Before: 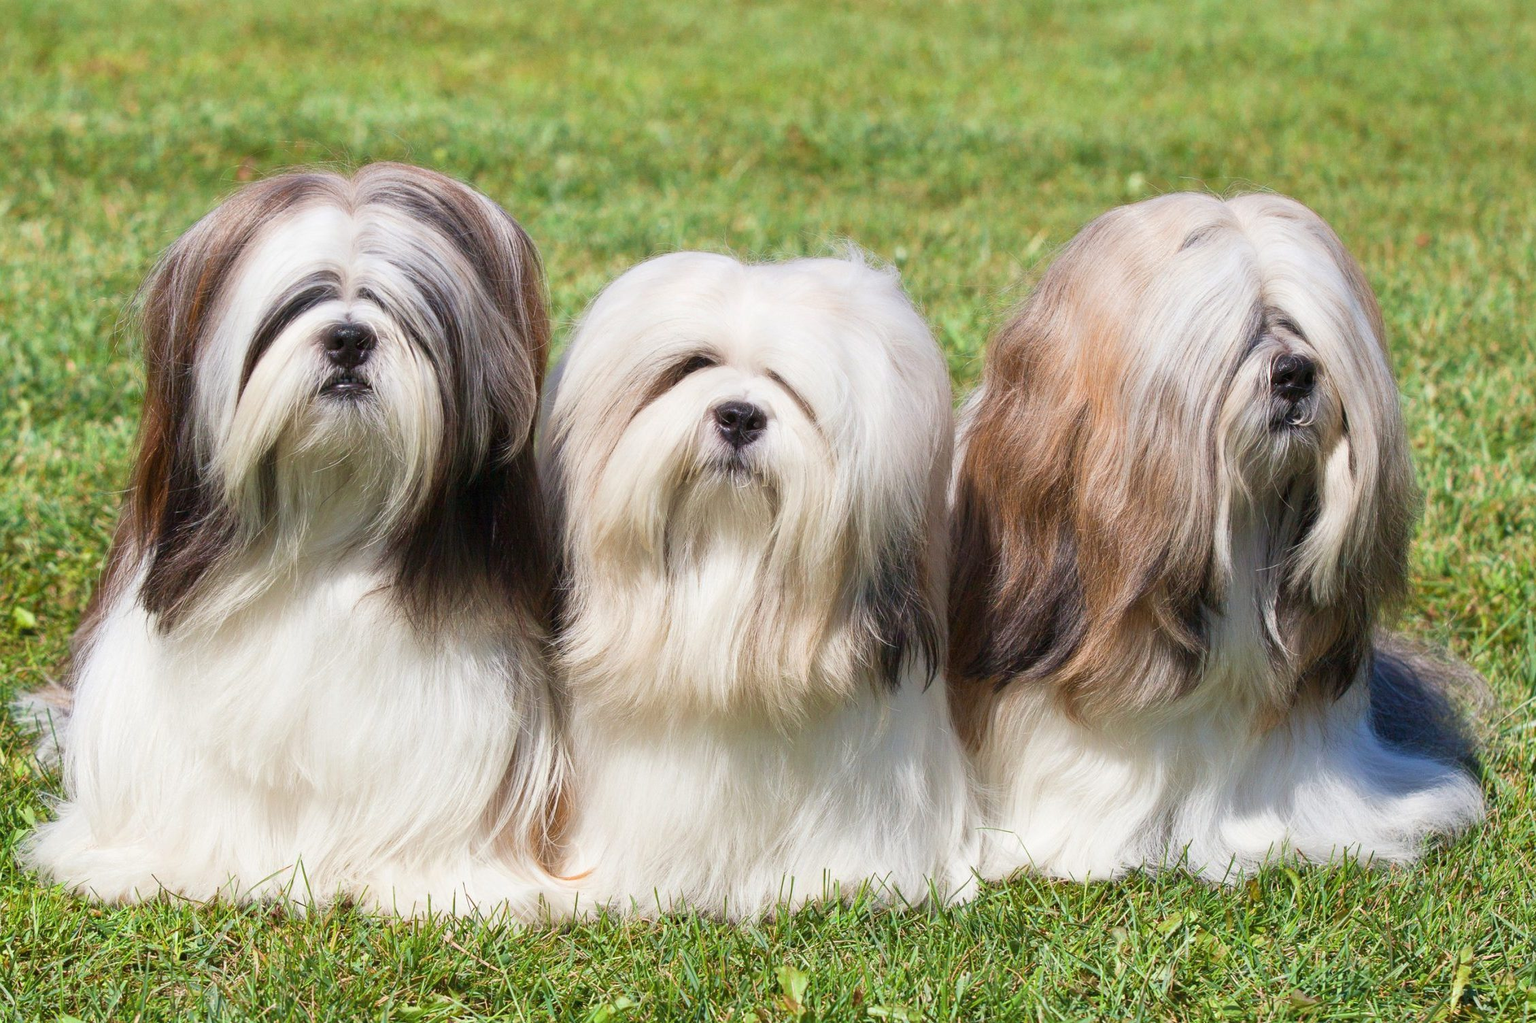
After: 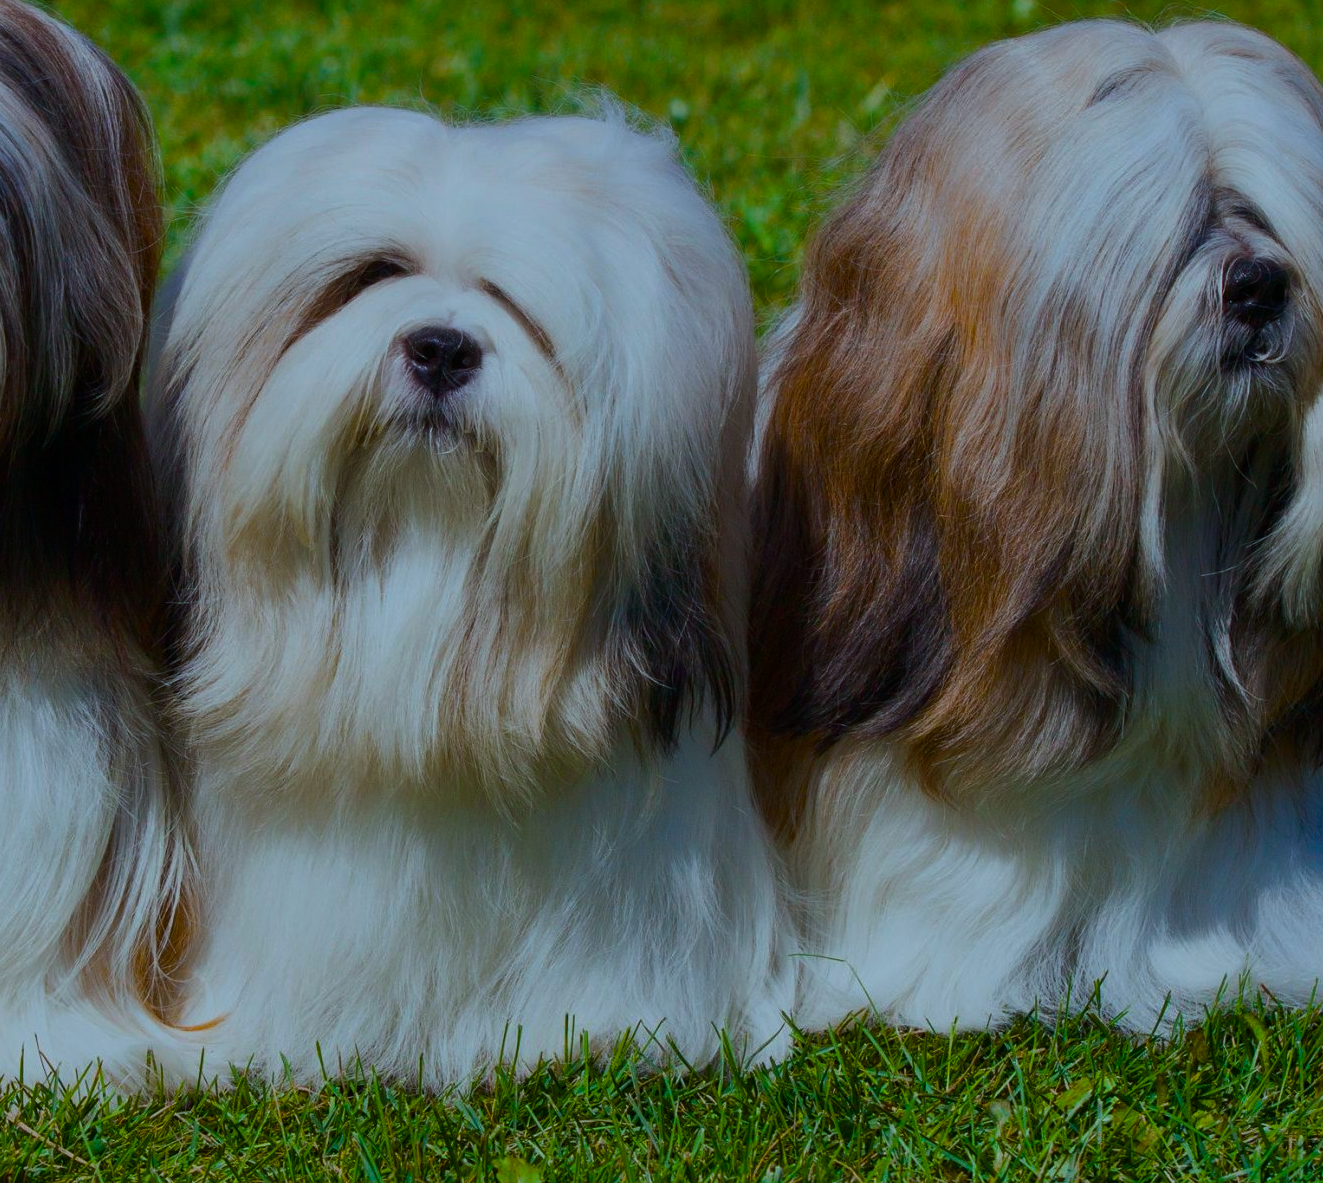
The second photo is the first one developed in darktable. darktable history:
exposure: exposure -1.435 EV, compensate exposure bias true, compensate highlight preservation false
crop and rotate: left 28.602%, top 17.544%, right 12.811%, bottom 3.752%
color balance rgb: perceptual saturation grading › global saturation 65.503%, perceptual saturation grading › highlights 59.714%, perceptual saturation grading › mid-tones 49.991%, perceptual saturation grading › shadows 49.949%, perceptual brilliance grading › global brilliance -17.077%, perceptual brilliance grading › highlights 27.967%
color calibration: illuminant F (fluorescent), F source F9 (Cool White Deluxe 4150 K) – high CRI, x 0.375, y 0.373, temperature 4155.45 K, saturation algorithm version 1 (2020)
contrast brightness saturation: contrast 0.107, saturation -0.175
